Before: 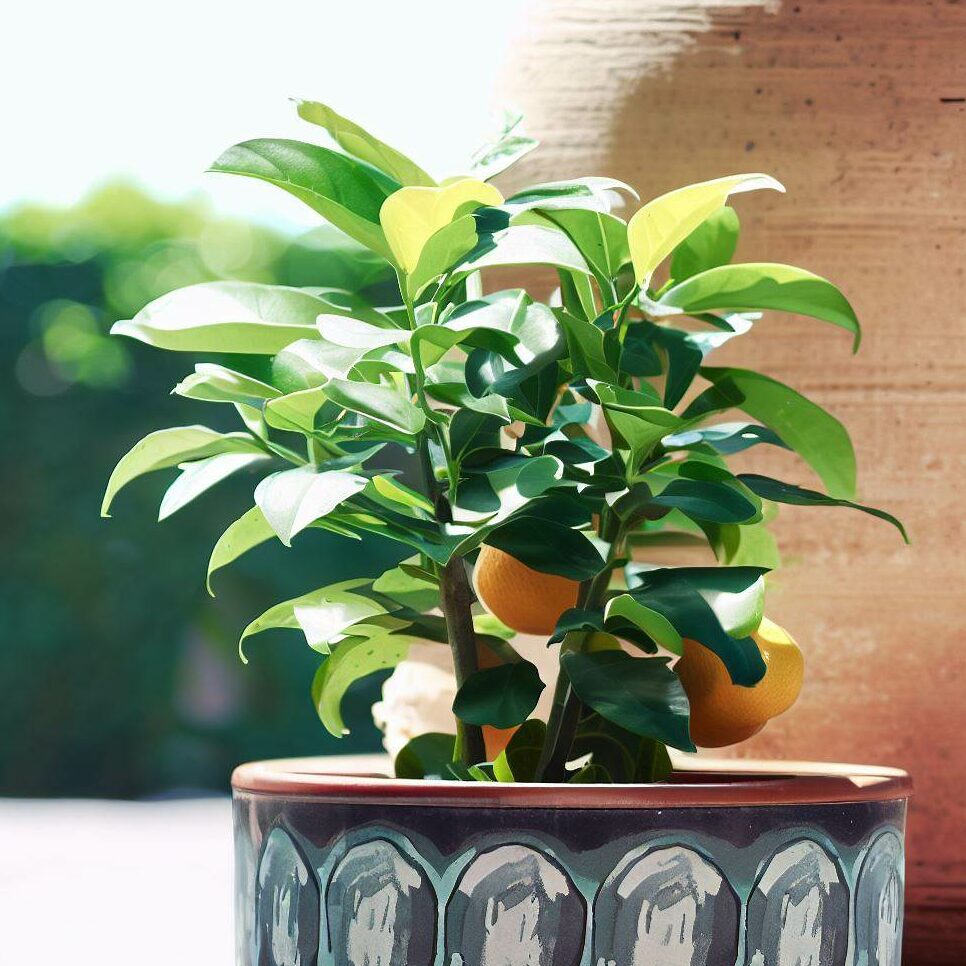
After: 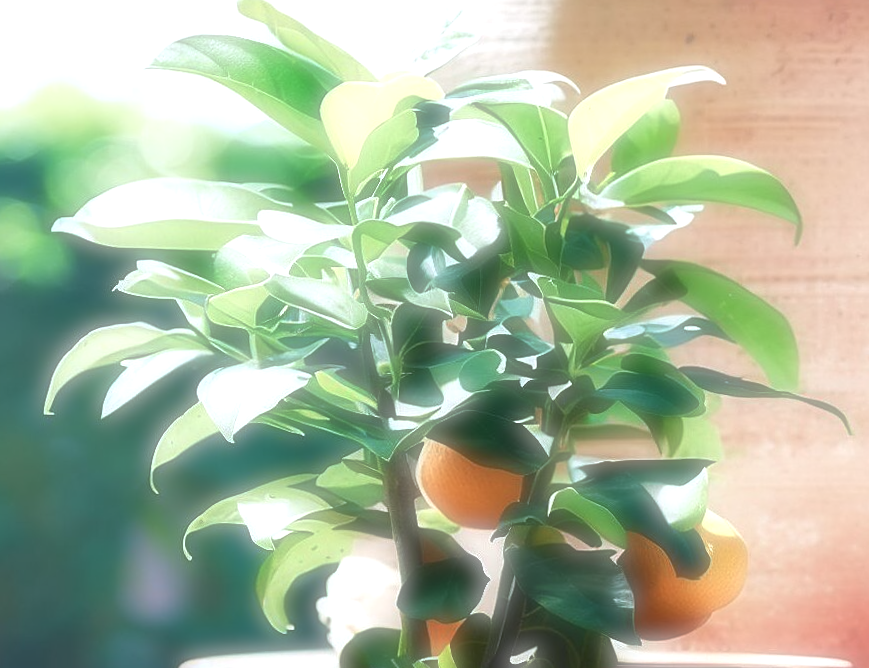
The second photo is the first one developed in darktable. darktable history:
soften: on, module defaults
sharpen: on, module defaults
color correction: highlights a* -0.772, highlights b* -8.92
tone equalizer: on, module defaults
color balance: contrast -15%
crop: left 5.596%, top 10.314%, right 3.534%, bottom 19.395%
exposure: black level correction 0, exposure 0.95 EV, compensate exposure bias true, compensate highlight preservation false
rotate and perspective: rotation -0.45°, automatic cropping original format, crop left 0.008, crop right 0.992, crop top 0.012, crop bottom 0.988
